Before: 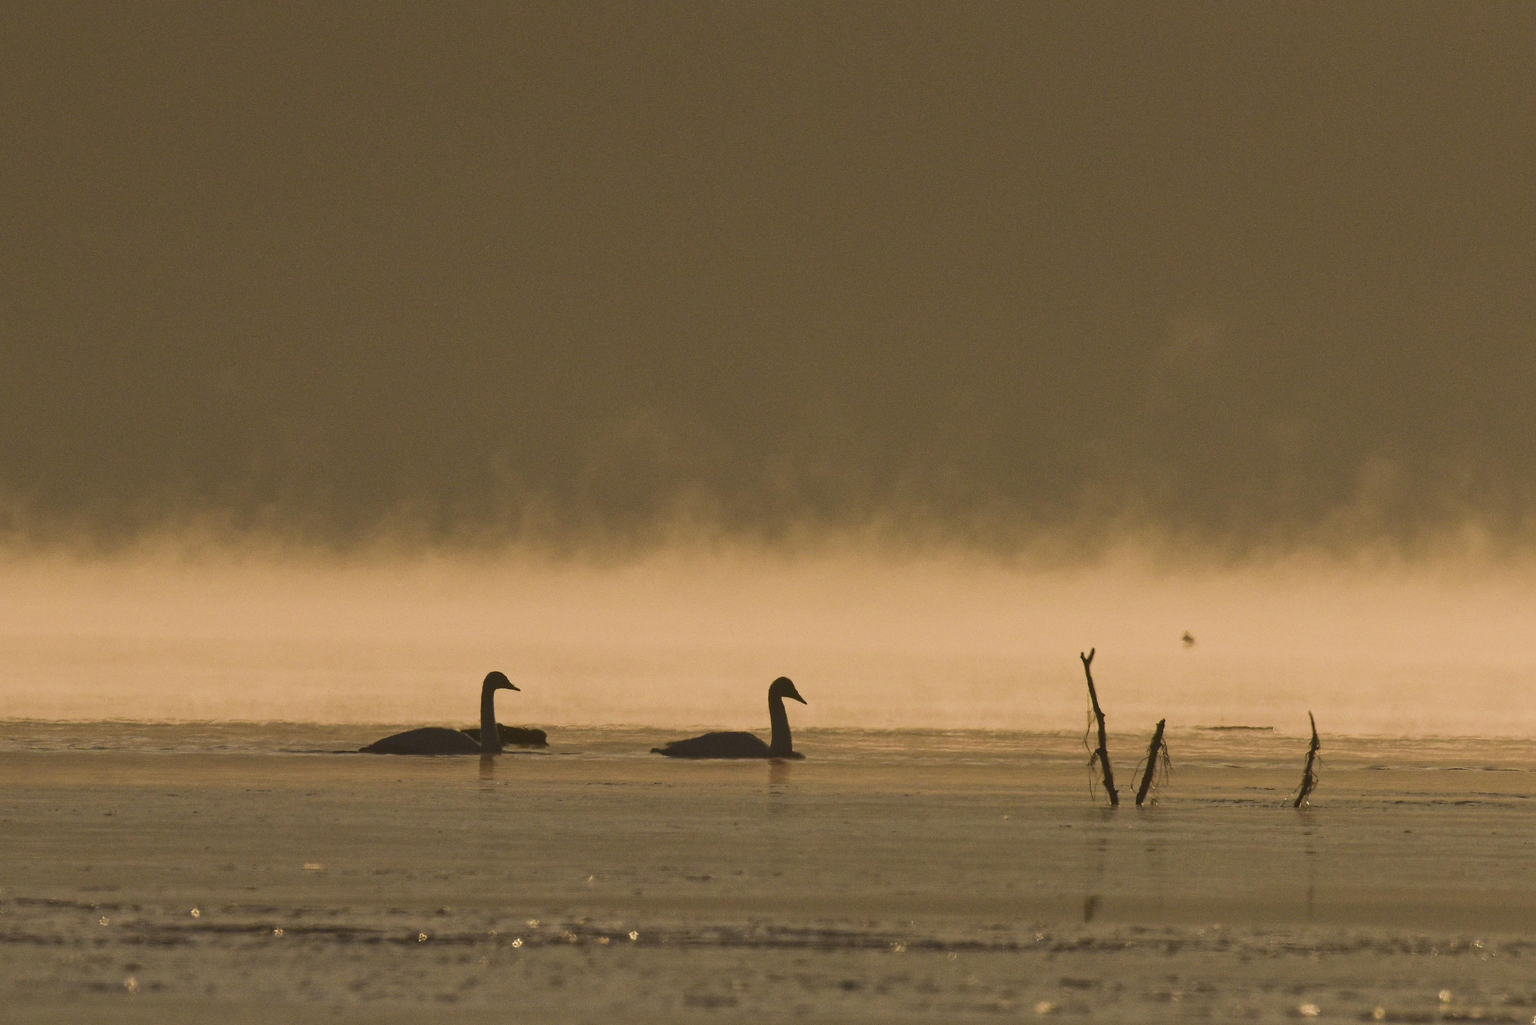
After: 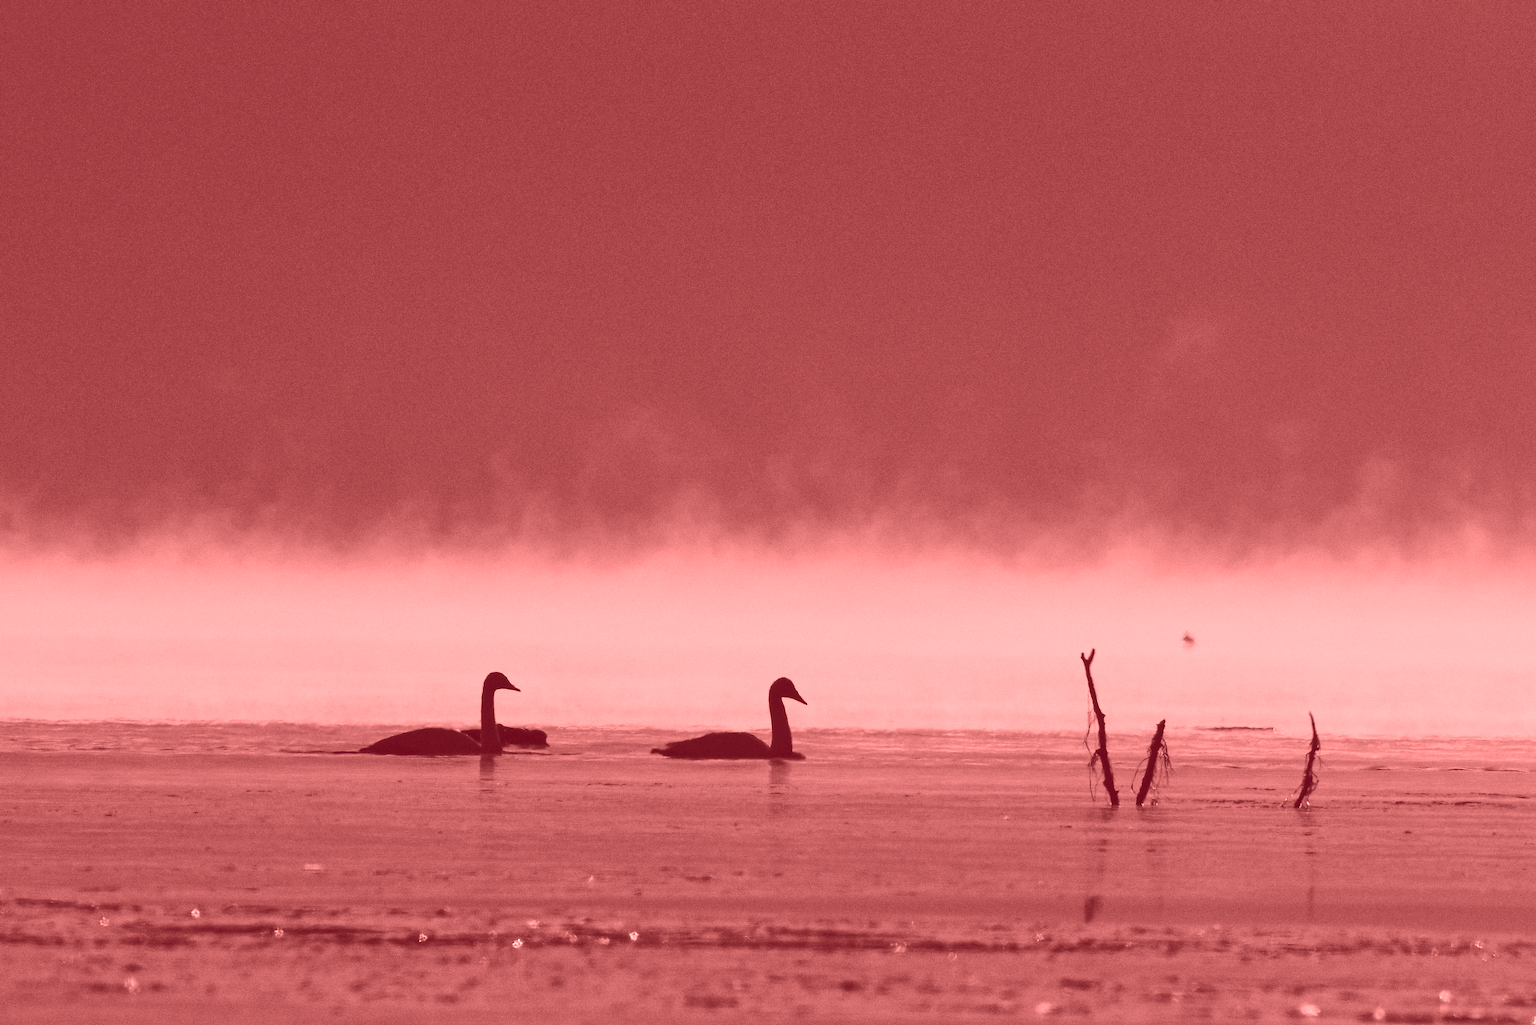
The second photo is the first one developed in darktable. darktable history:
colorize: saturation 60%, source mix 100%
base curve: curves: ch0 [(0, 0) (0.073, 0.04) (0.157, 0.139) (0.492, 0.492) (0.758, 0.758) (1, 1)], preserve colors none
